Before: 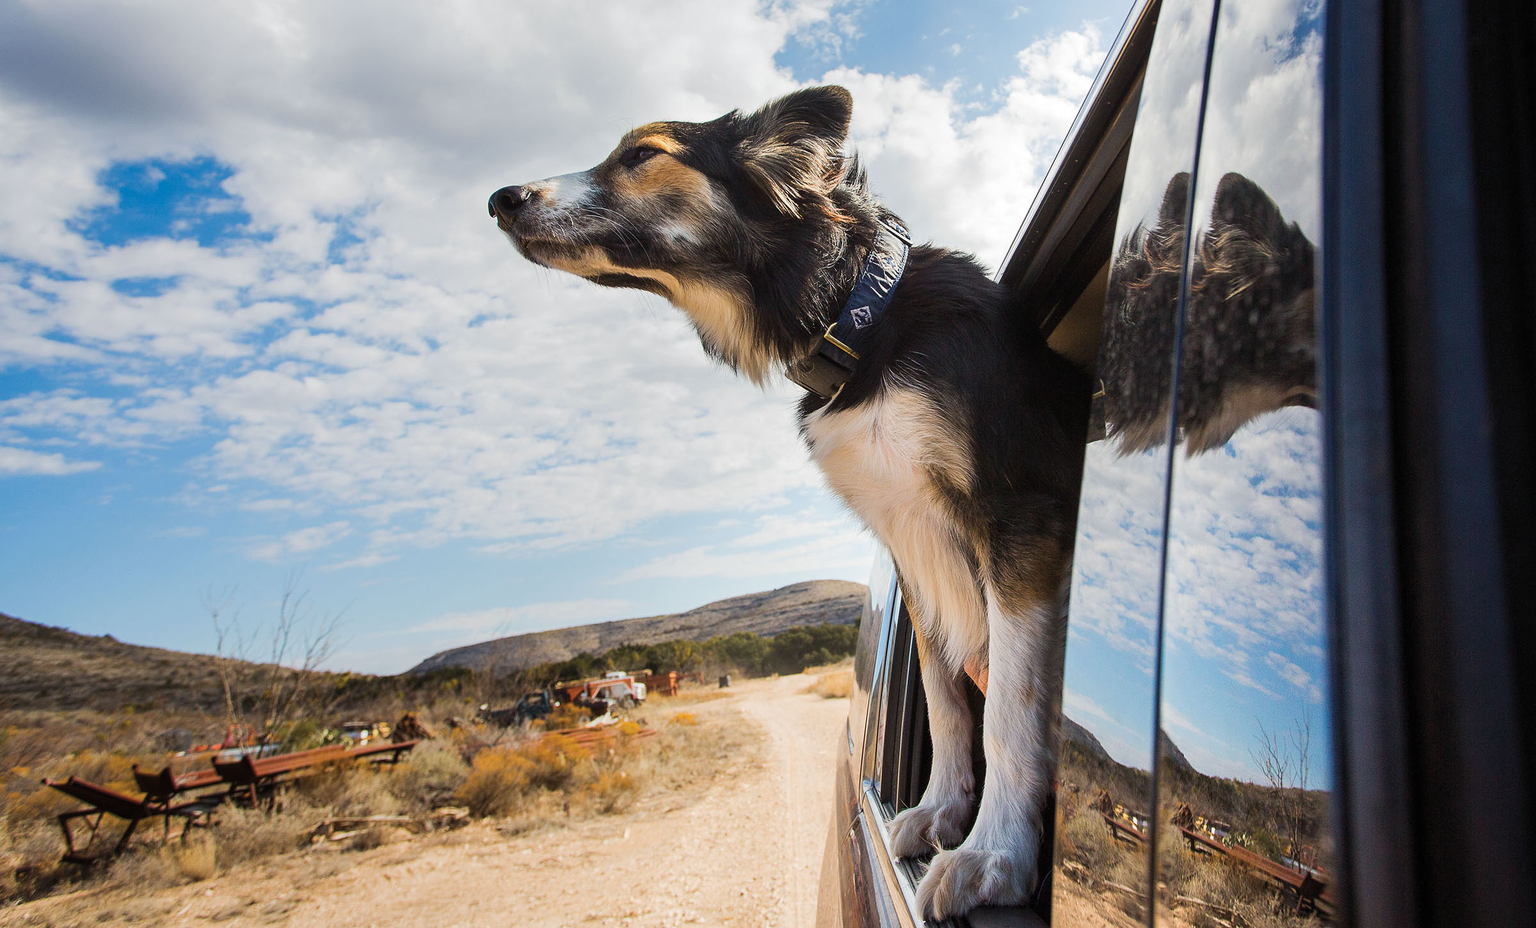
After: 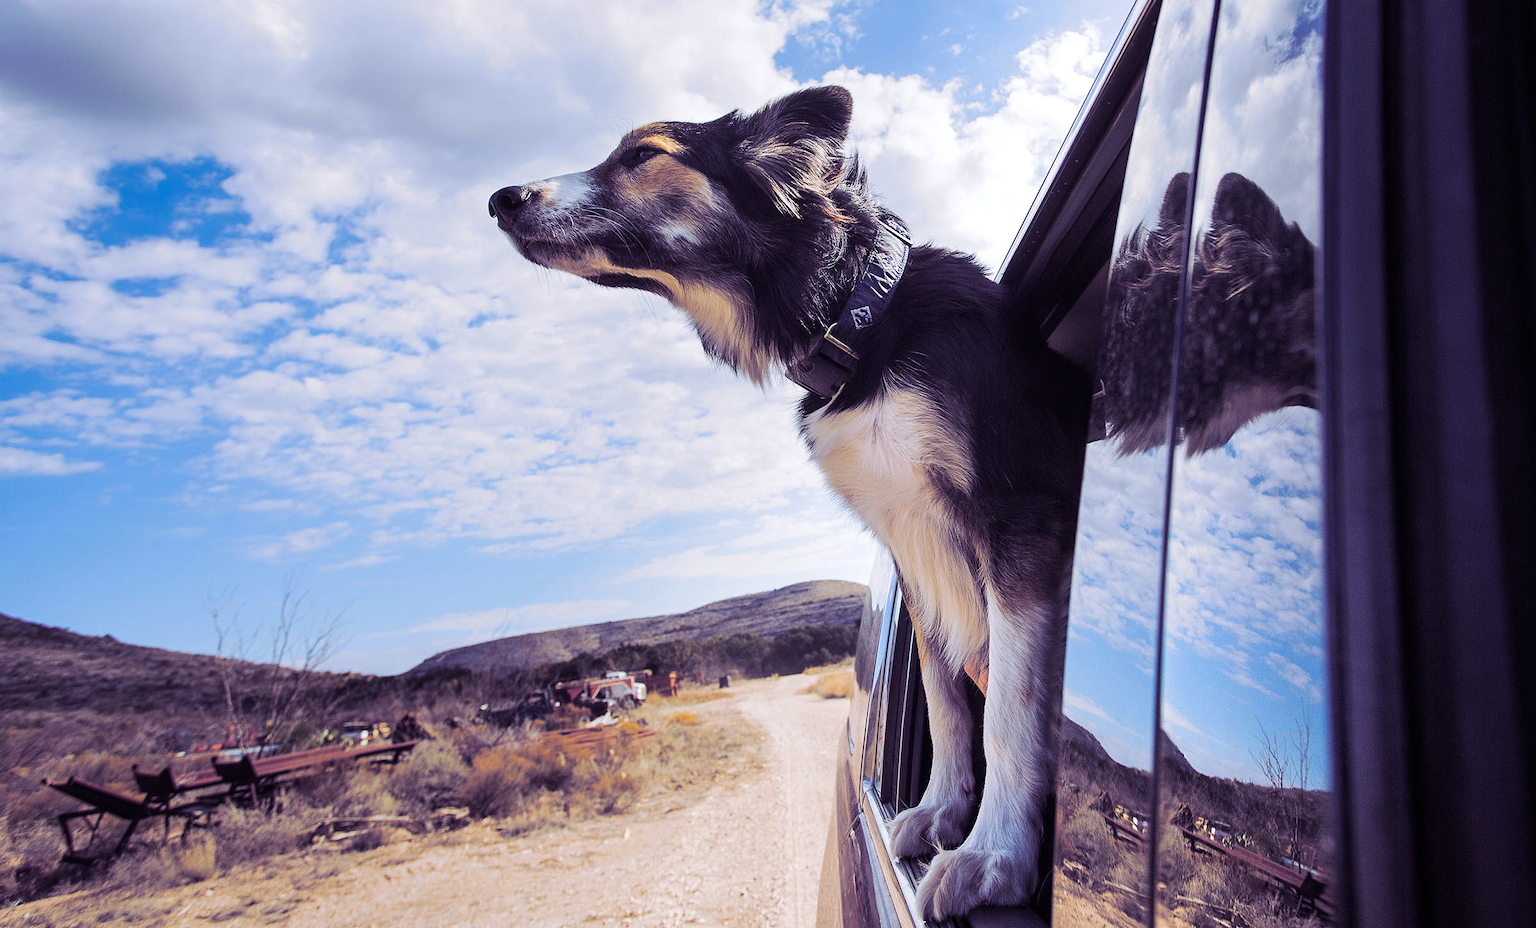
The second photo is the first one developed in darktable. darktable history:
white balance: red 0.967, blue 1.119, emerald 0.756
split-toning: shadows › hue 255.6°, shadows › saturation 0.66, highlights › hue 43.2°, highlights › saturation 0.68, balance -50.1
